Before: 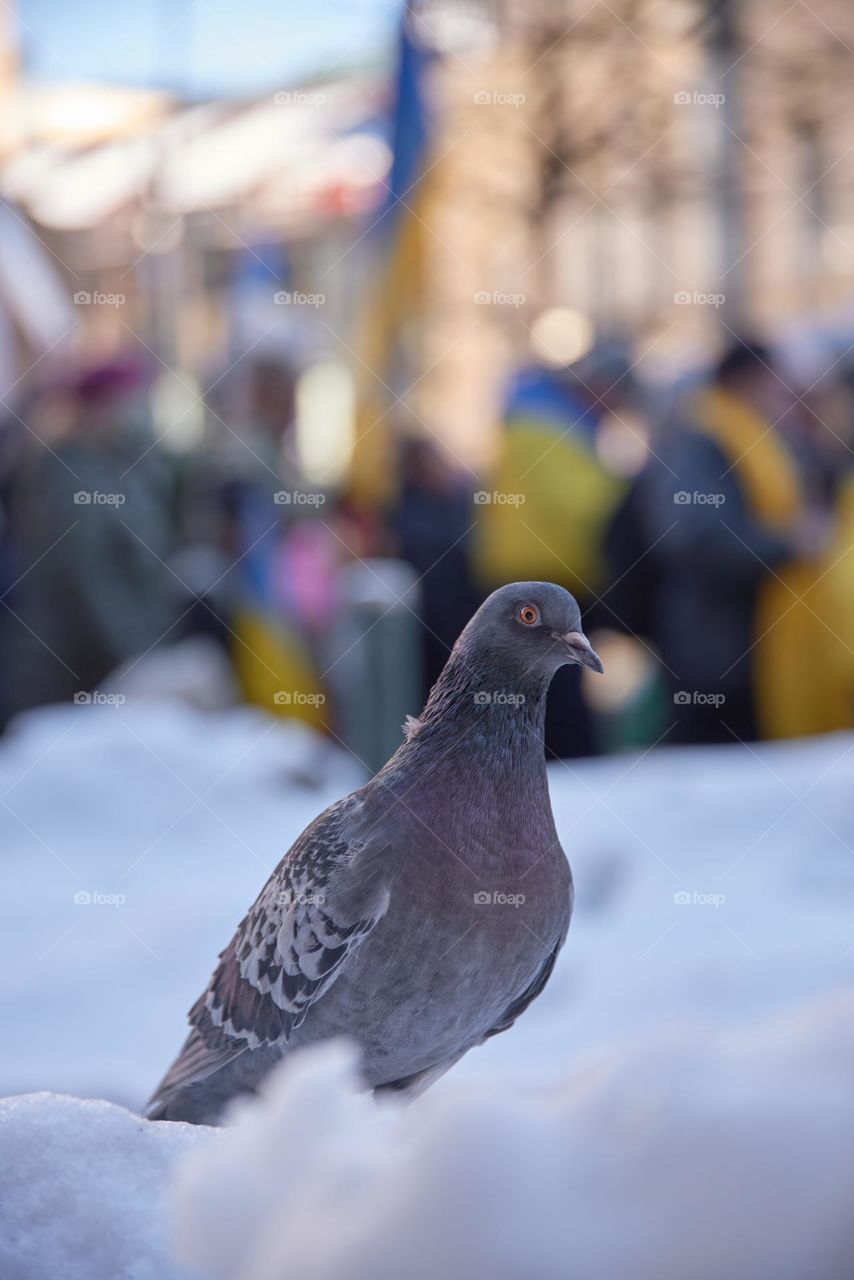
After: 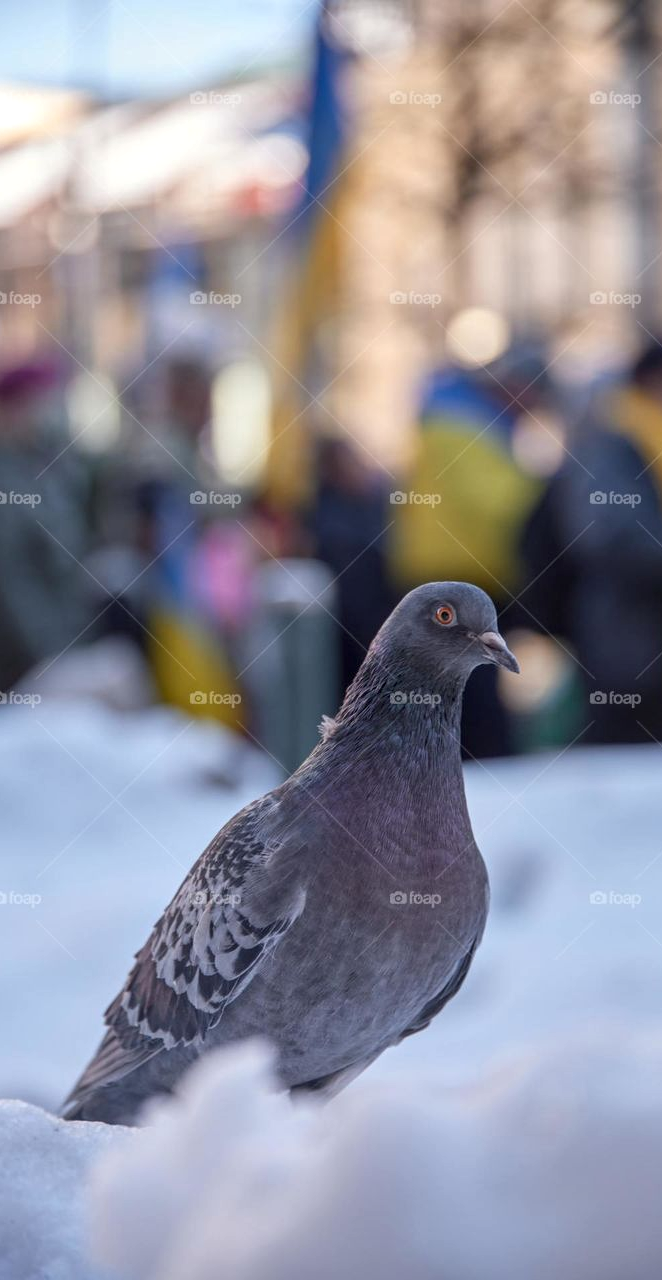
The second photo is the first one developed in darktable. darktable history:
local contrast: on, module defaults
crop: left 9.847%, right 12.612%
